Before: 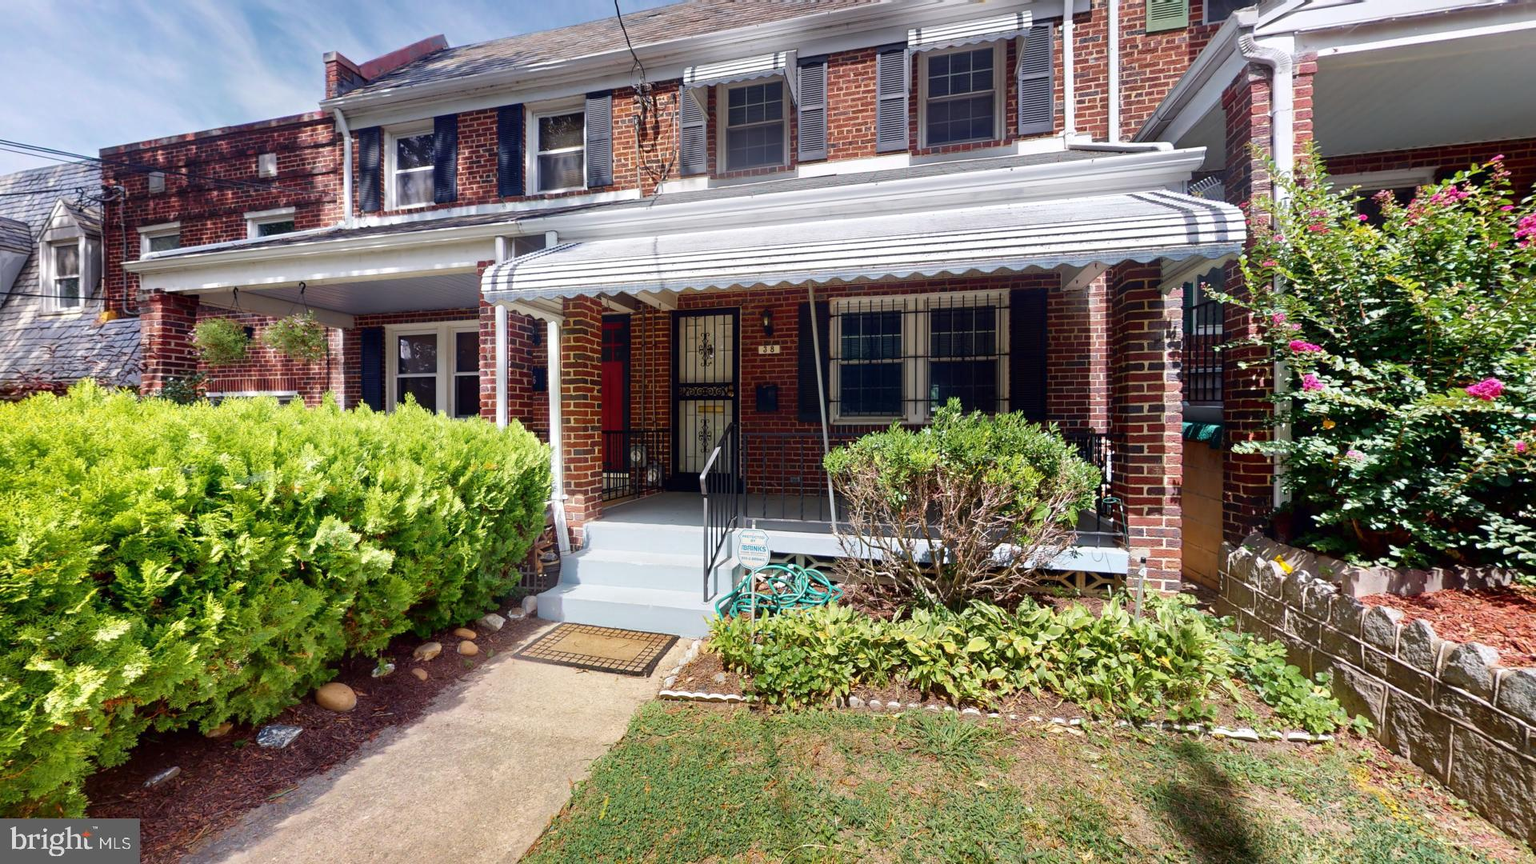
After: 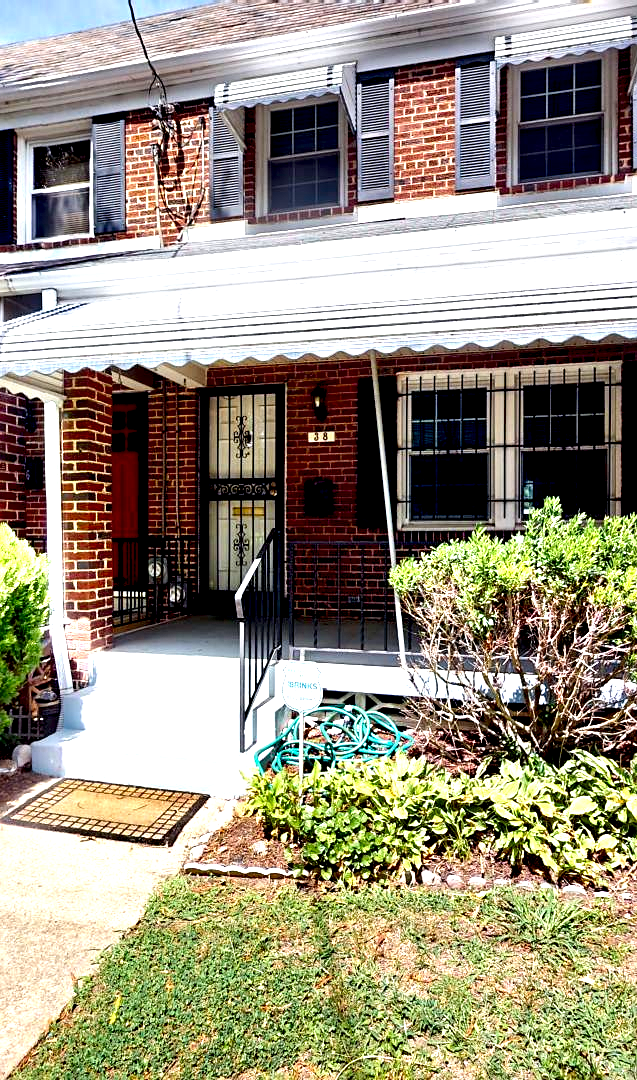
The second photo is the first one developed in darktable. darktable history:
exposure: black level correction 0.012, exposure 0.7 EV, compensate highlight preservation false
crop: left 33.374%, right 33.419%
sharpen: amount 0.218
contrast equalizer: y [[0.6 ×6], [0.55 ×6], [0 ×6], [0 ×6], [0 ×6]]
